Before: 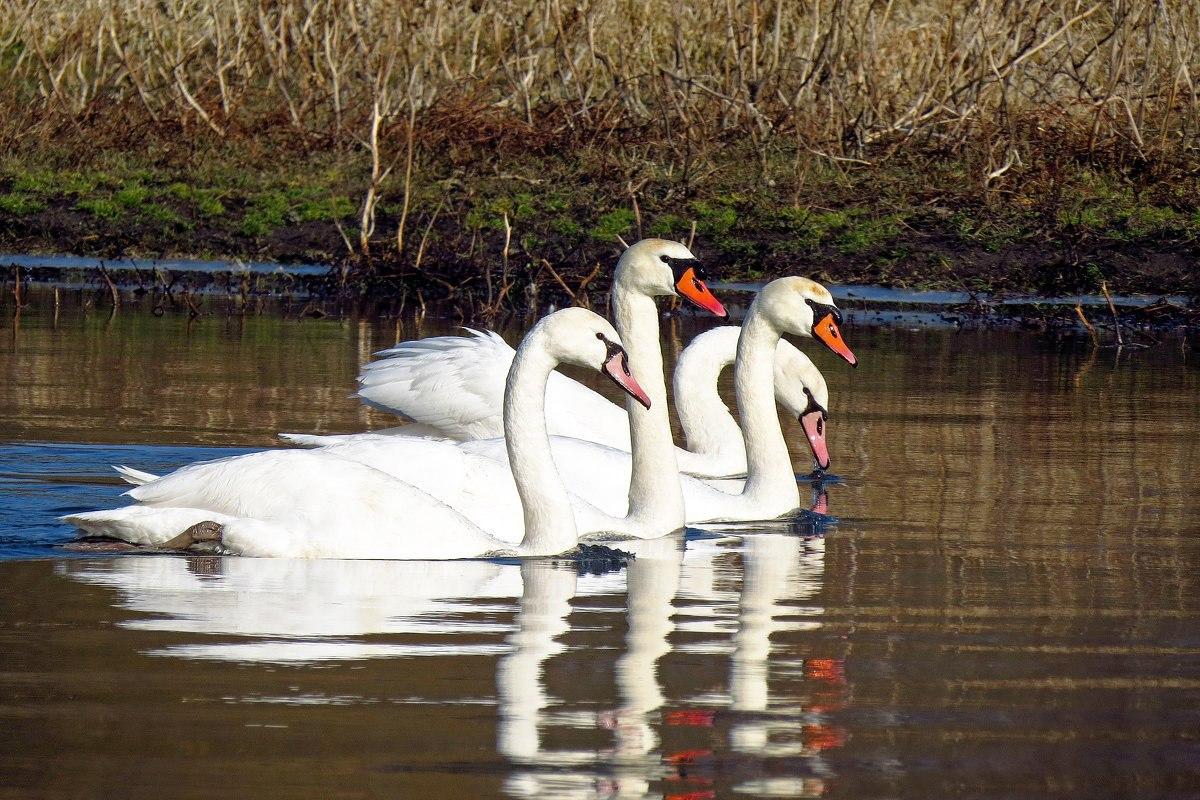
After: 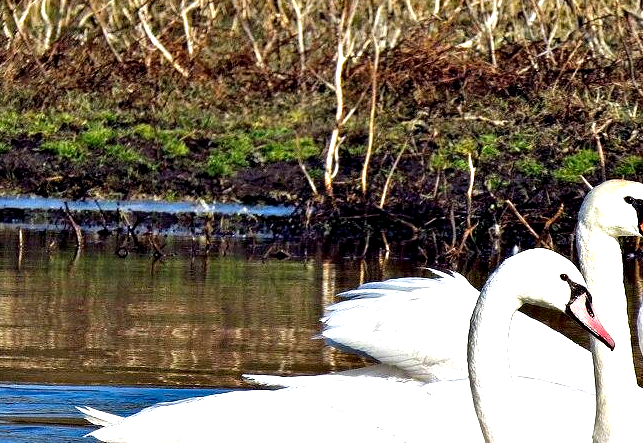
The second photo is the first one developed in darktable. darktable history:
crop and rotate: left 3.049%, top 7.52%, right 43.298%, bottom 37.039%
exposure: black level correction 0, exposure 0.89 EV, compensate highlight preservation false
contrast equalizer: y [[0.6 ×6], [0.55 ×6], [0 ×6], [0 ×6], [0 ×6]]
